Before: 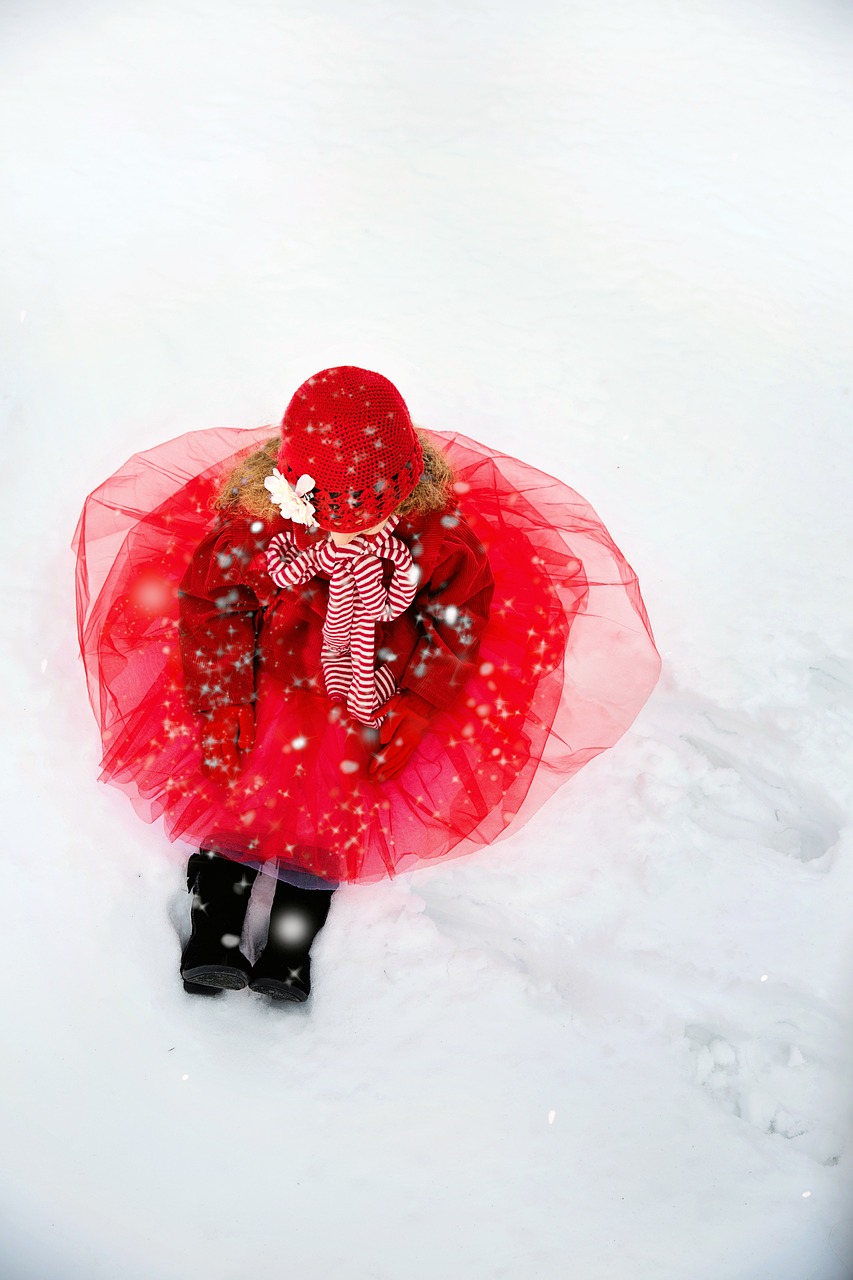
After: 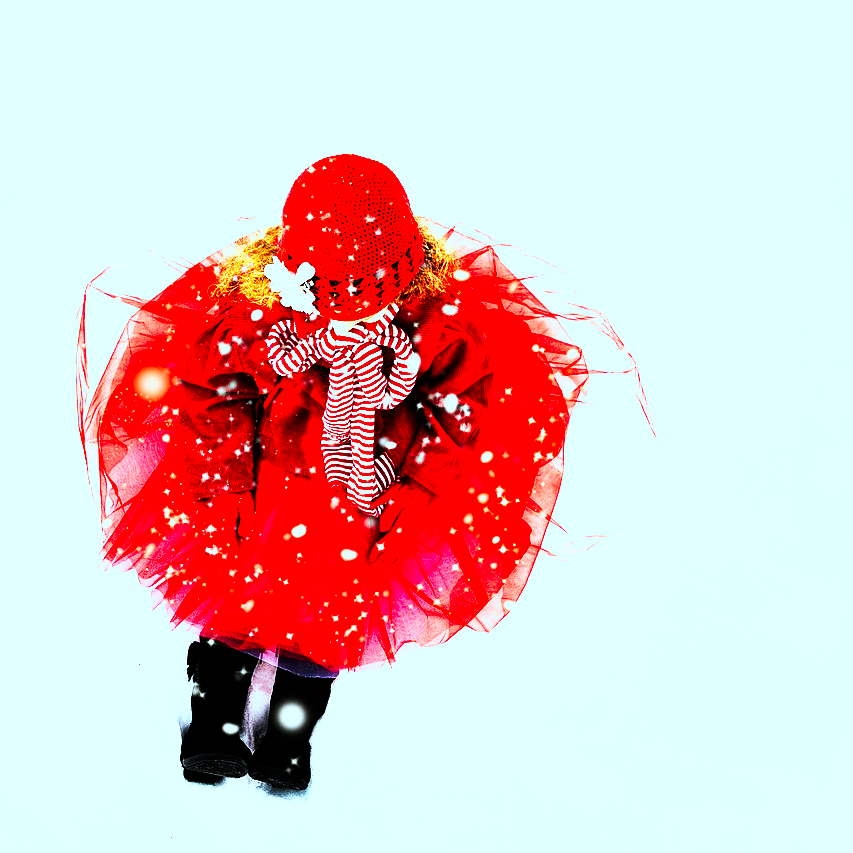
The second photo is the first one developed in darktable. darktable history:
crop: top 16.575%, bottom 16.733%
color correction: highlights a* -9.93, highlights b* -9.72
tone curve: curves: ch0 [(0, 0) (0.003, 0) (0.011, 0.001) (0.025, 0.003) (0.044, 0.003) (0.069, 0.006) (0.1, 0.009) (0.136, 0.014) (0.177, 0.029) (0.224, 0.061) (0.277, 0.127) (0.335, 0.218) (0.399, 0.38) (0.468, 0.588) (0.543, 0.809) (0.623, 0.947) (0.709, 0.987) (0.801, 0.99) (0.898, 0.99) (1, 1)], preserve colors none
